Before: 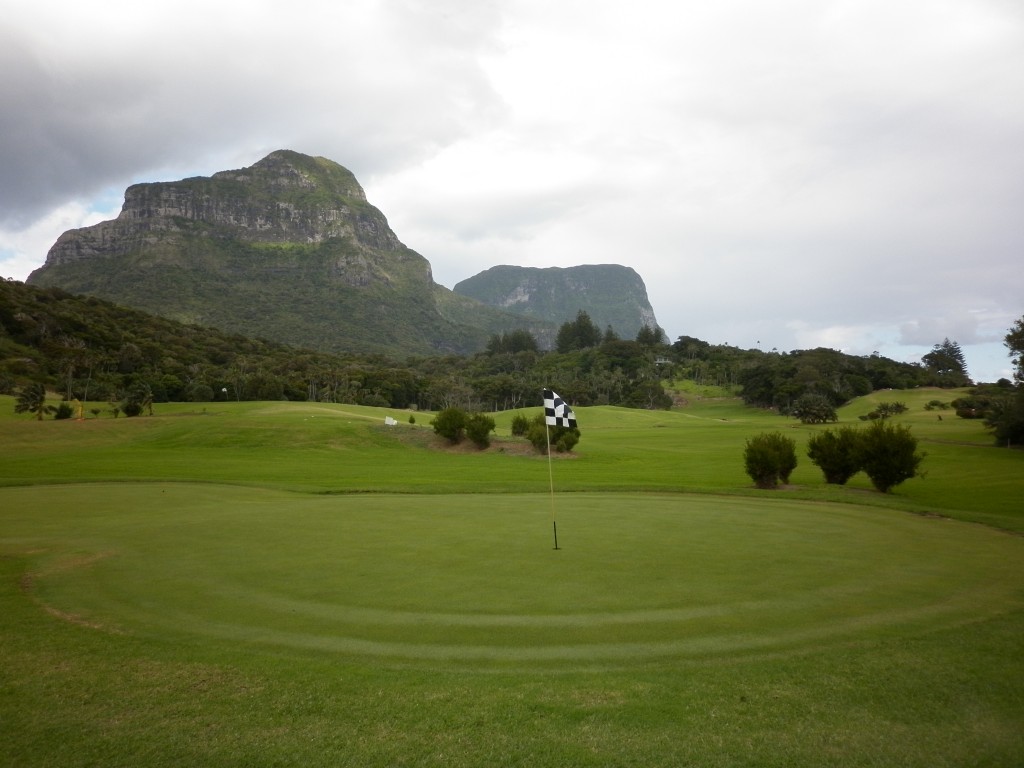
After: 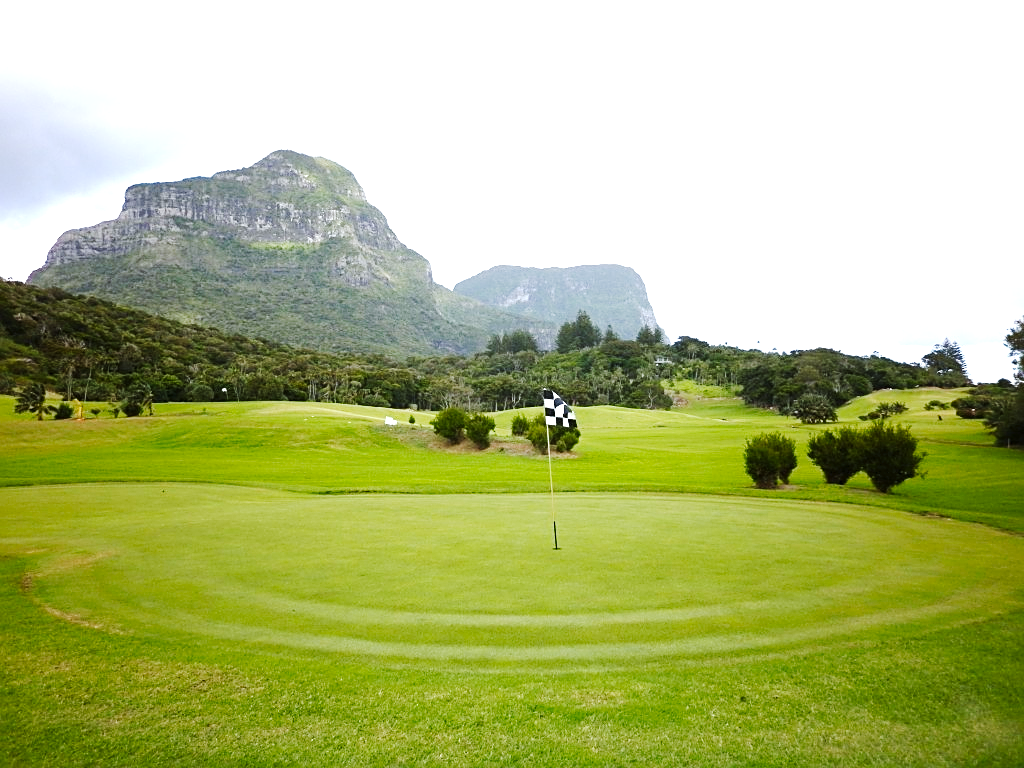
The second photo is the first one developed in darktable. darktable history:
white balance: red 0.954, blue 1.079
exposure: exposure 1.15 EV, compensate highlight preservation false
sharpen: on, module defaults
tone curve: curves: ch0 [(0, 0) (0.003, 0.002) (0.011, 0.009) (0.025, 0.019) (0.044, 0.031) (0.069, 0.04) (0.1, 0.059) (0.136, 0.092) (0.177, 0.134) (0.224, 0.192) (0.277, 0.262) (0.335, 0.348) (0.399, 0.446) (0.468, 0.554) (0.543, 0.646) (0.623, 0.731) (0.709, 0.807) (0.801, 0.867) (0.898, 0.931) (1, 1)], preserve colors none
